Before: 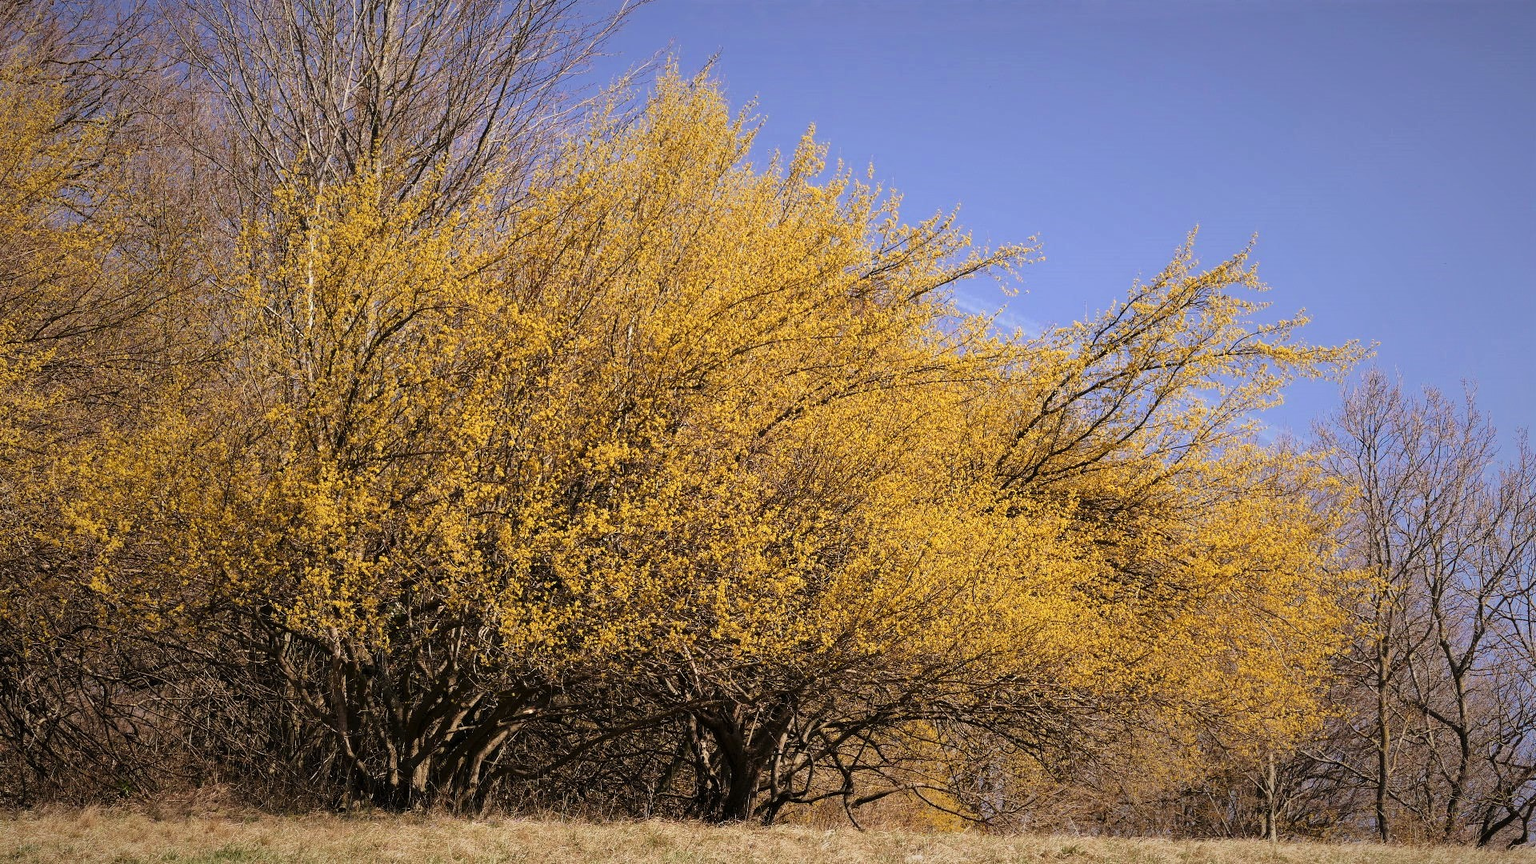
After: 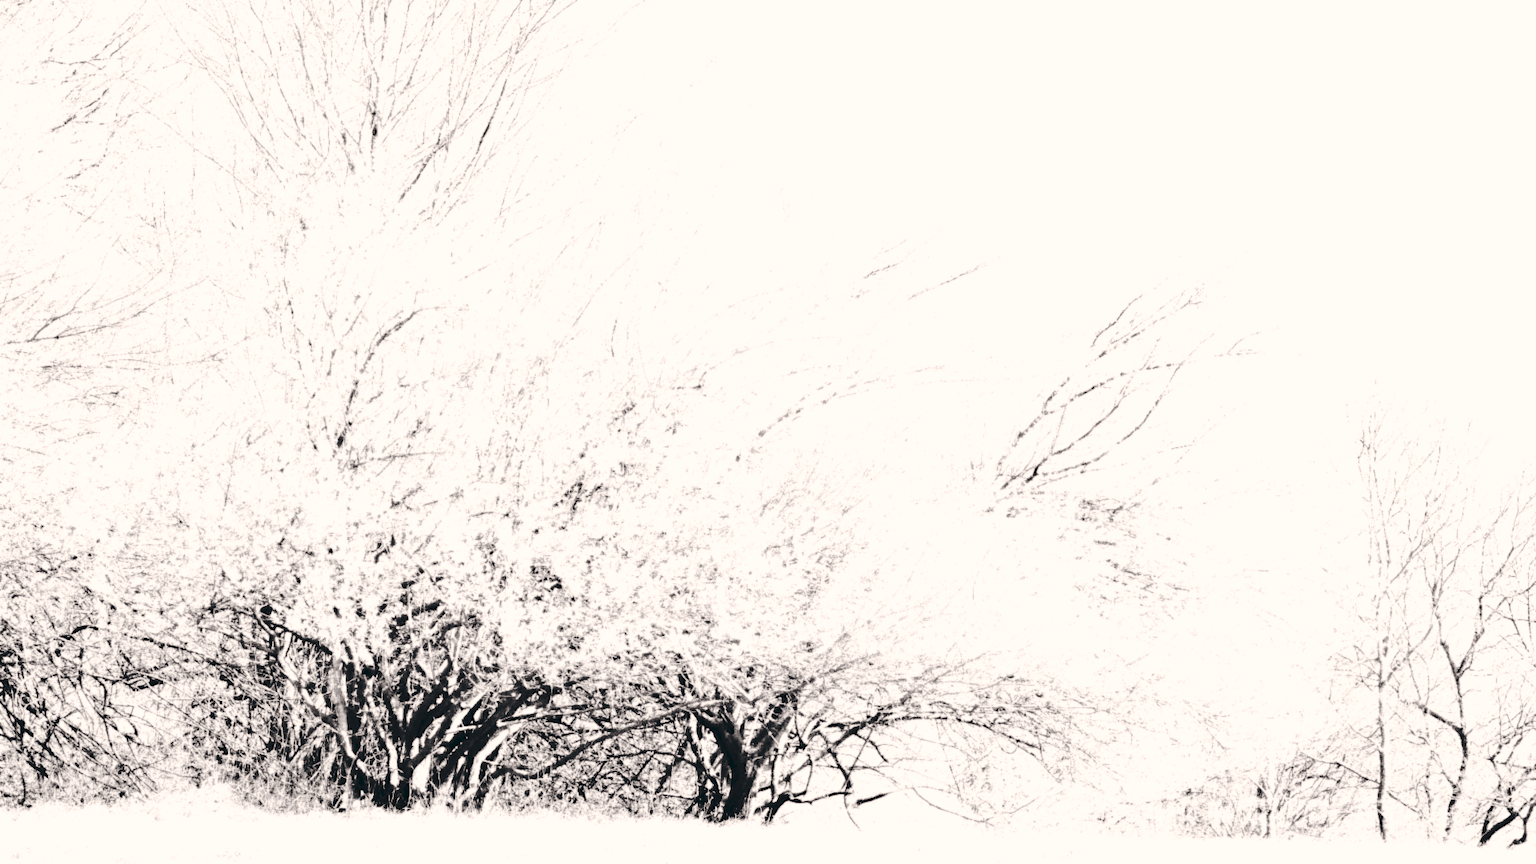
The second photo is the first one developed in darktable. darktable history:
exposure: exposure 0.943 EV, compensate highlight preservation false
lowpass: radius 0.76, contrast 1.56, saturation 0, unbound 0
color correction: highlights a* 2.75, highlights b* 5, shadows a* -2.04, shadows b* -4.84, saturation 0.8
white balance: red 4.26, blue 1.802
color balance: lift [0.998, 0.998, 1.001, 1.002], gamma [0.995, 1.025, 0.992, 0.975], gain [0.995, 1.02, 0.997, 0.98]
tone curve: curves: ch0 [(0, 0) (0.003, 0.057) (0.011, 0.061) (0.025, 0.065) (0.044, 0.075) (0.069, 0.082) (0.1, 0.09) (0.136, 0.102) (0.177, 0.145) (0.224, 0.195) (0.277, 0.27) (0.335, 0.374) (0.399, 0.486) (0.468, 0.578) (0.543, 0.652) (0.623, 0.717) (0.709, 0.778) (0.801, 0.837) (0.898, 0.909) (1, 1)], preserve colors none
